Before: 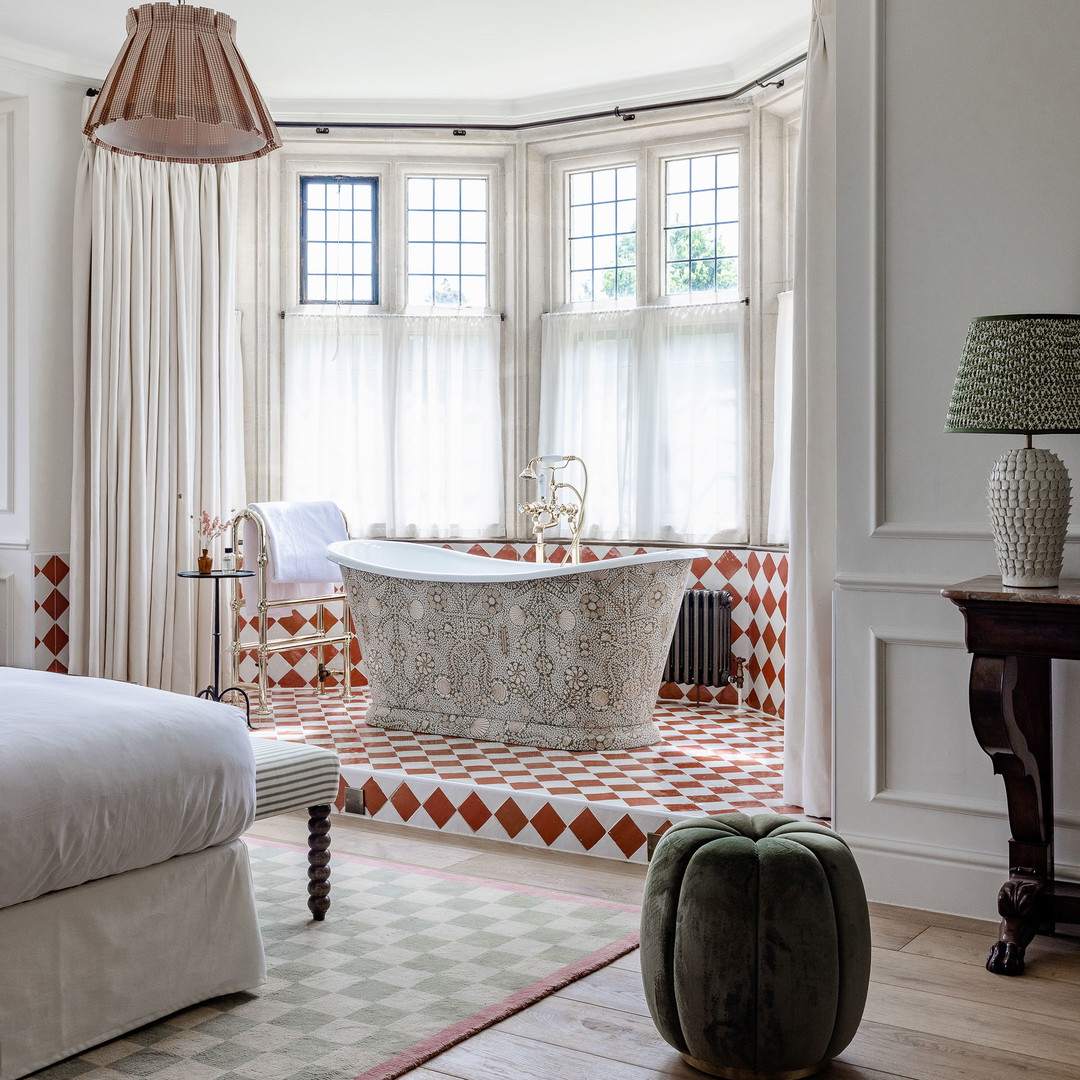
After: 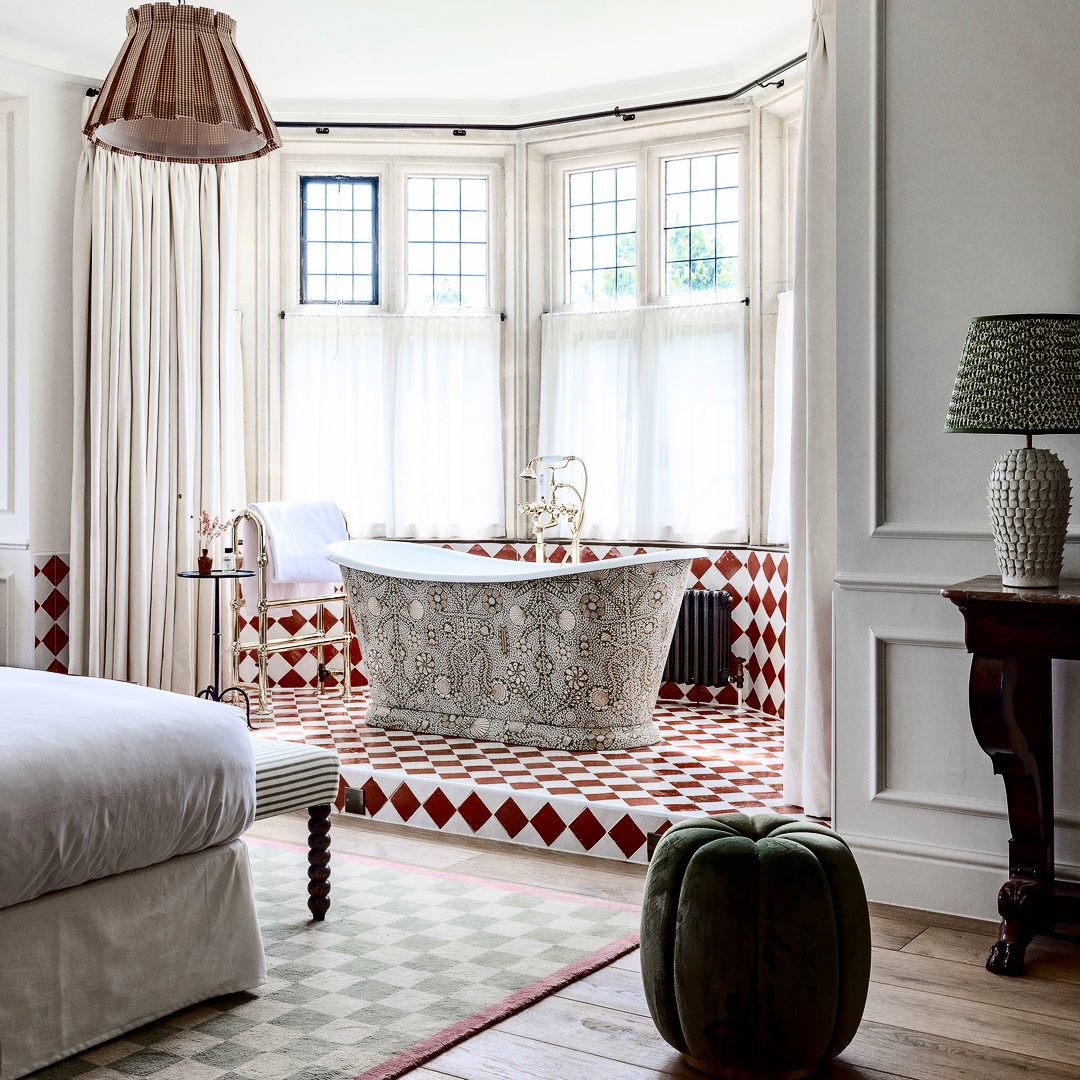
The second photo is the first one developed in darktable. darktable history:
contrast brightness saturation: contrast 0.32, brightness -0.077, saturation 0.175
